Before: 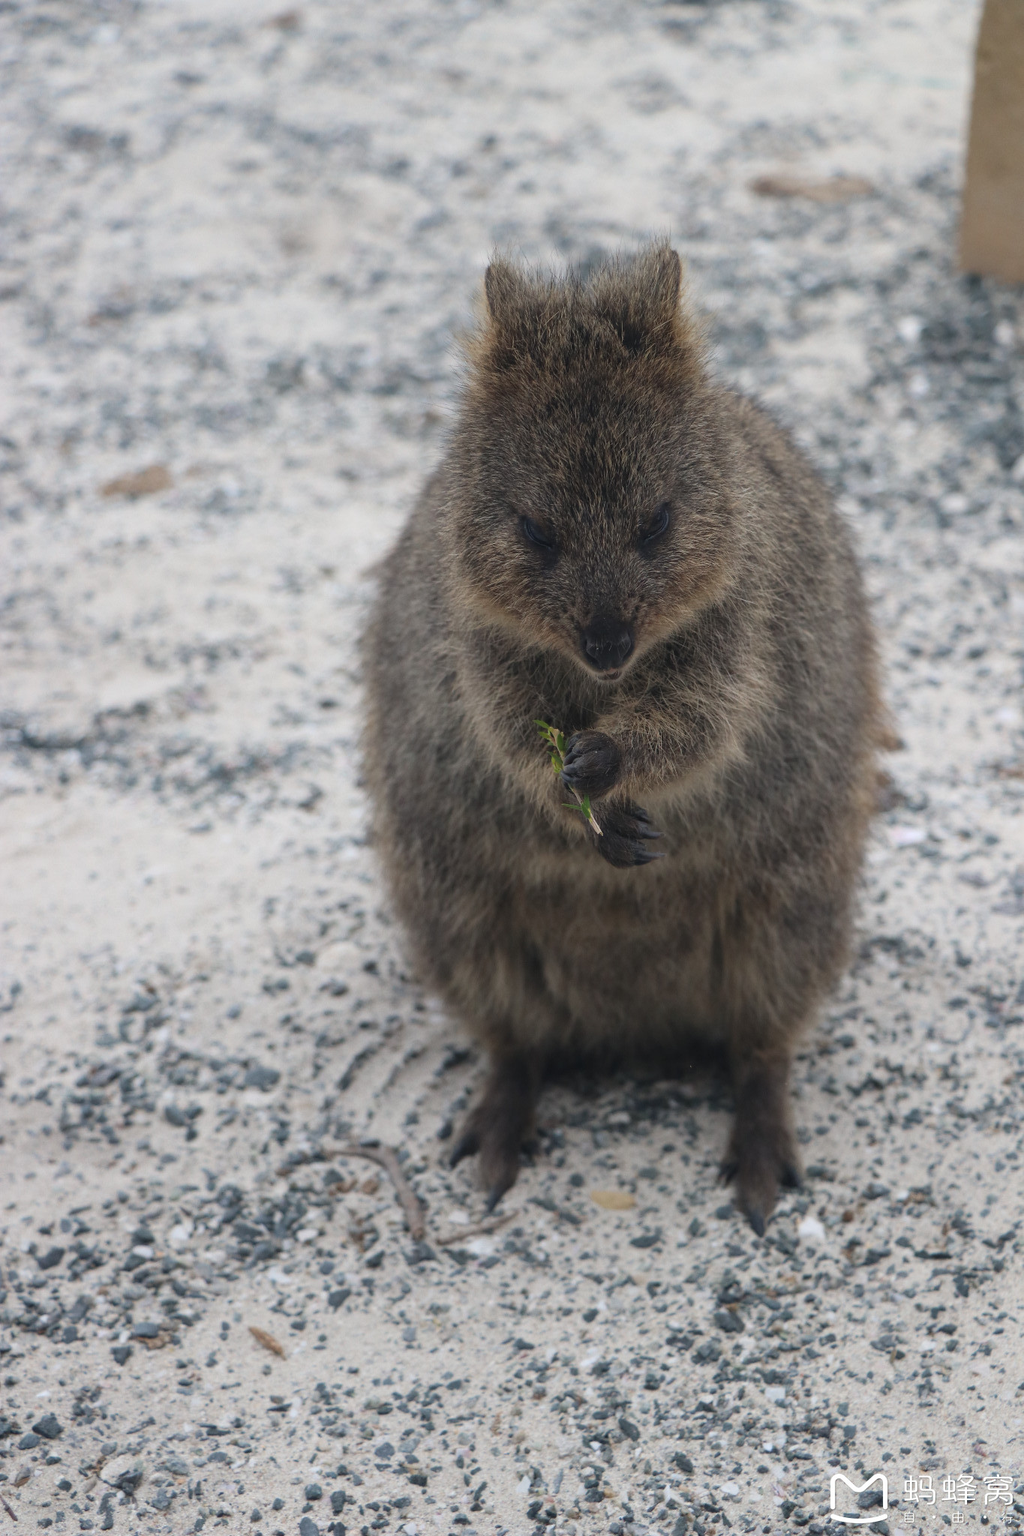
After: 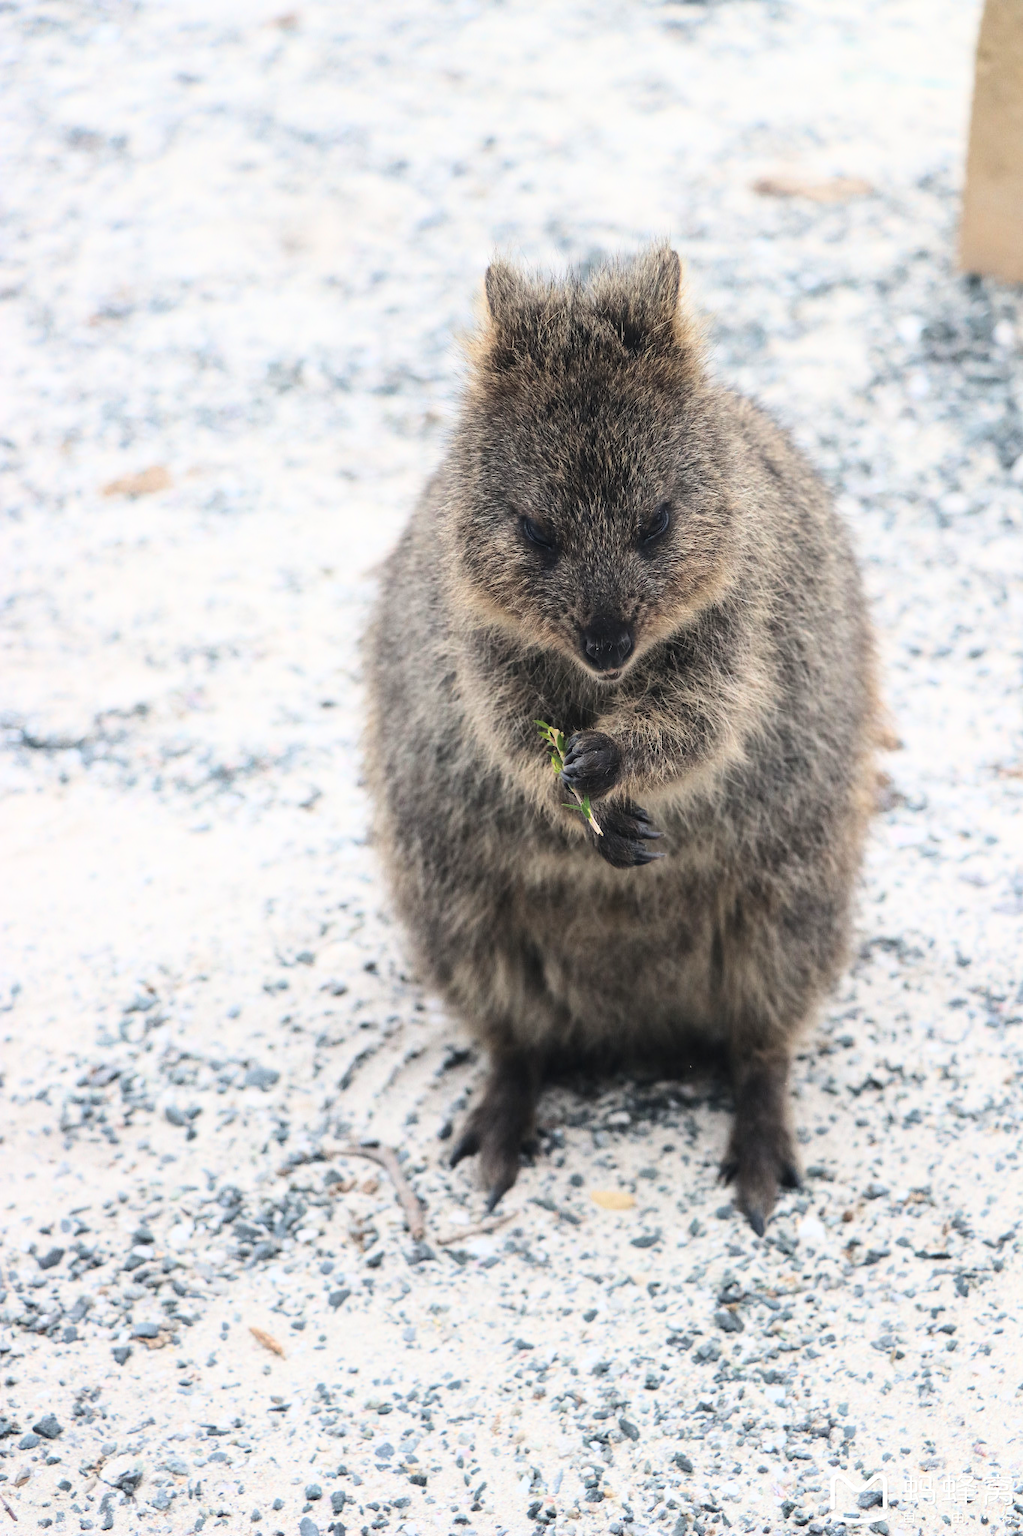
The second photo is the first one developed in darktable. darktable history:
base curve: curves: ch0 [(0, 0.003) (0.001, 0.002) (0.006, 0.004) (0.02, 0.022) (0.048, 0.086) (0.094, 0.234) (0.162, 0.431) (0.258, 0.629) (0.385, 0.8) (0.548, 0.918) (0.751, 0.988) (1, 1)], preserve colors average RGB
